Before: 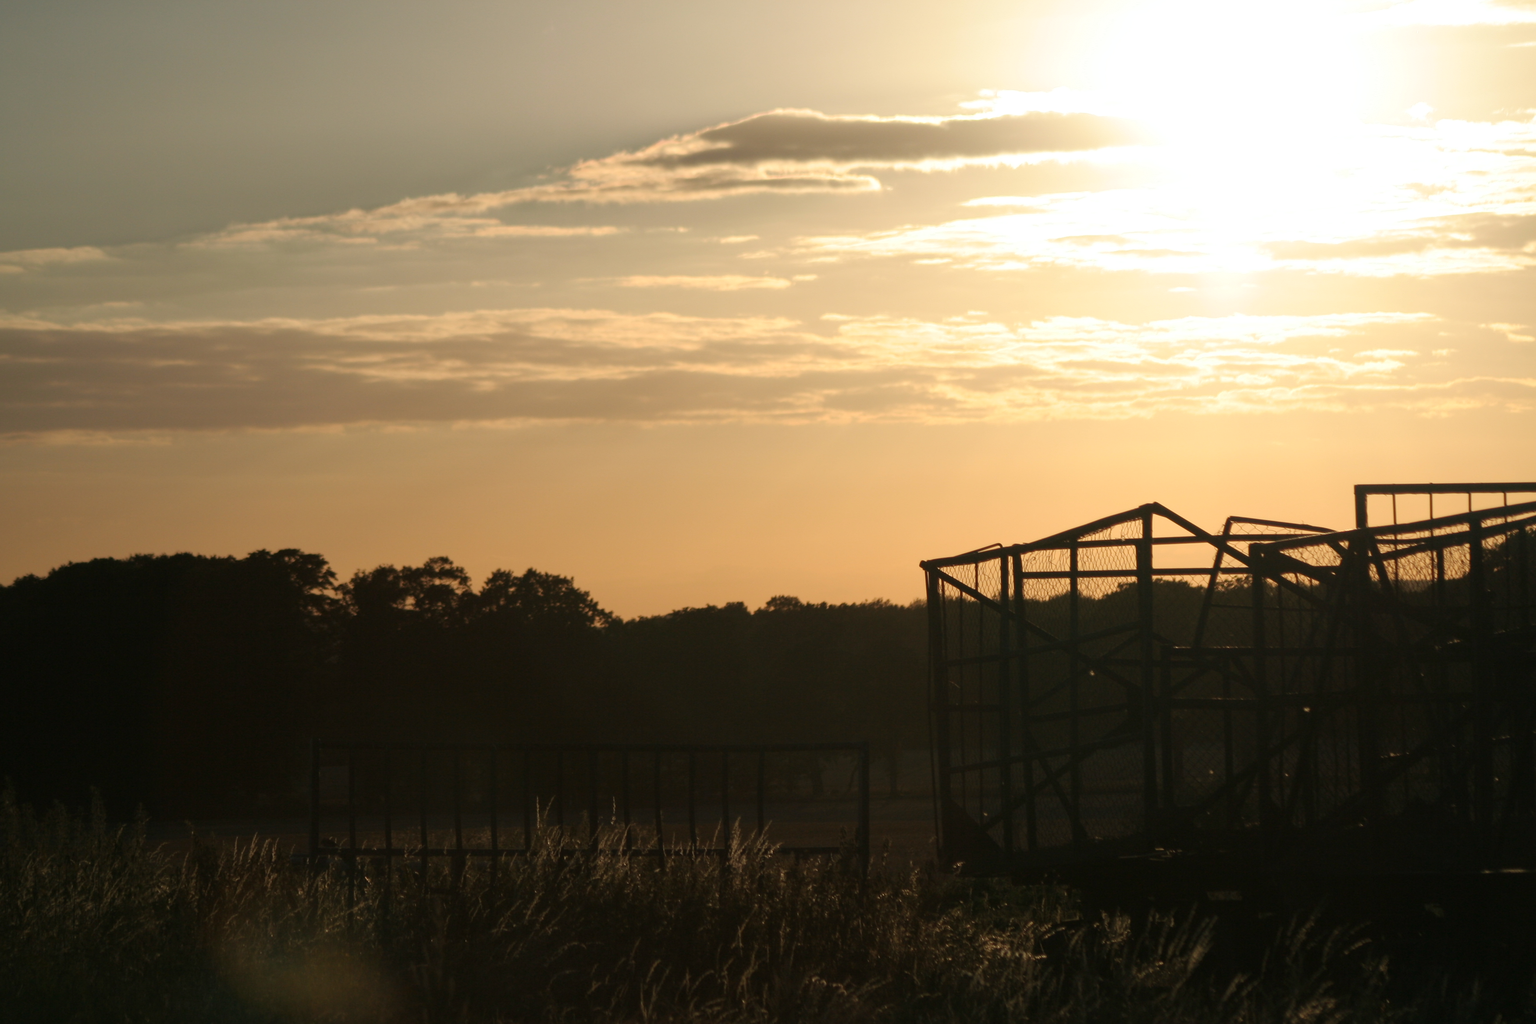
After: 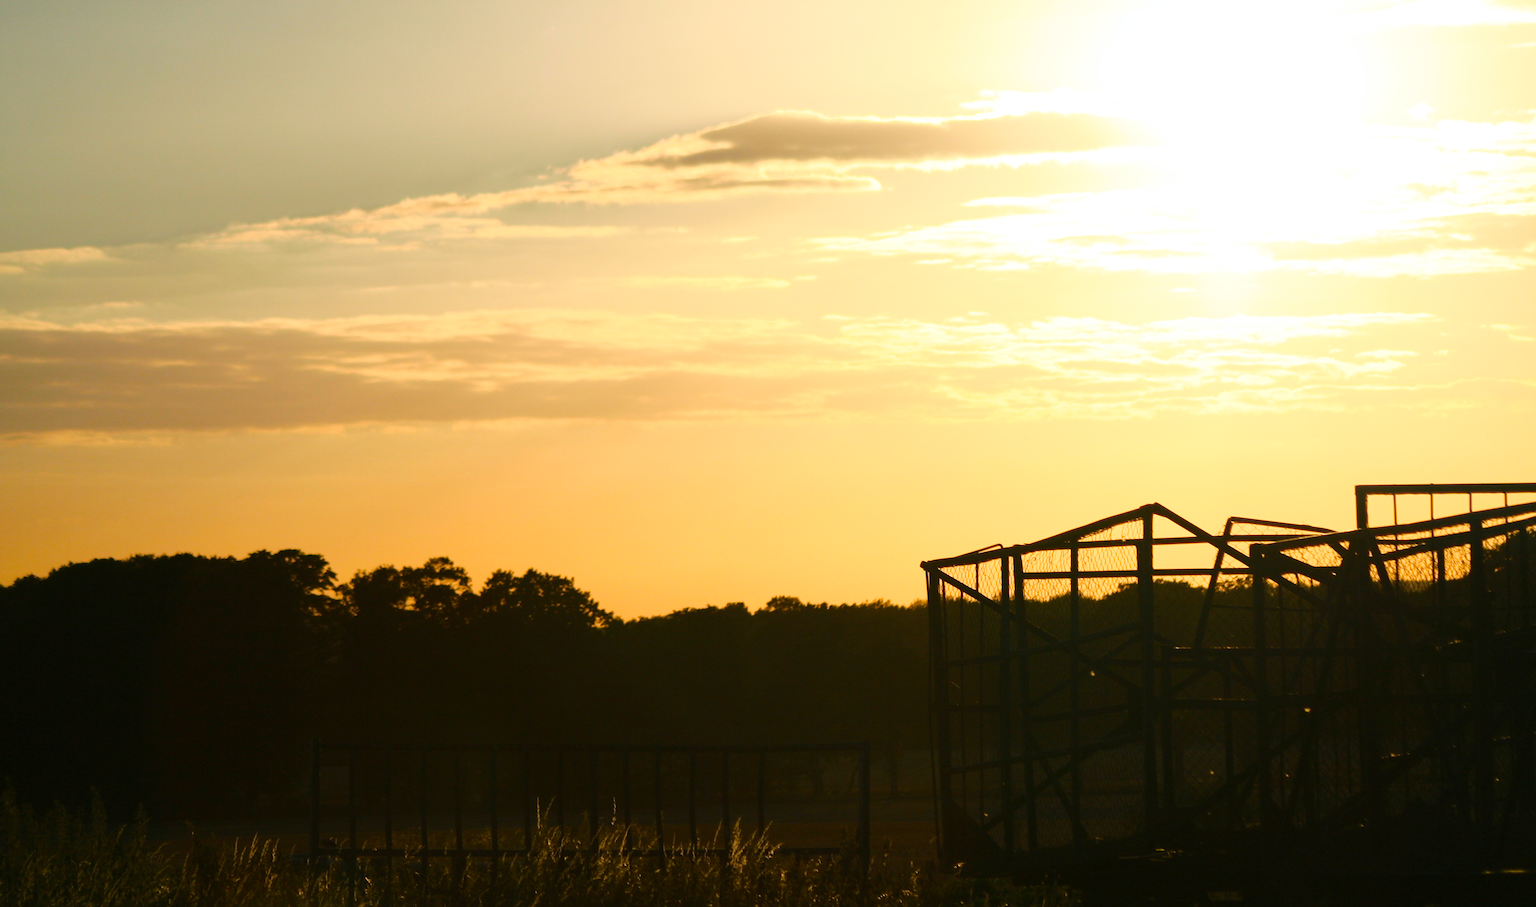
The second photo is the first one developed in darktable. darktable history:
crop and rotate: top 0%, bottom 11.35%
color balance rgb: perceptual saturation grading › global saturation 34.818%, perceptual saturation grading › highlights -29.842%, perceptual saturation grading › shadows 36.002%, global vibrance 20%
base curve: curves: ch0 [(0, 0) (0.028, 0.03) (0.121, 0.232) (0.46, 0.748) (0.859, 0.968) (1, 1)]
